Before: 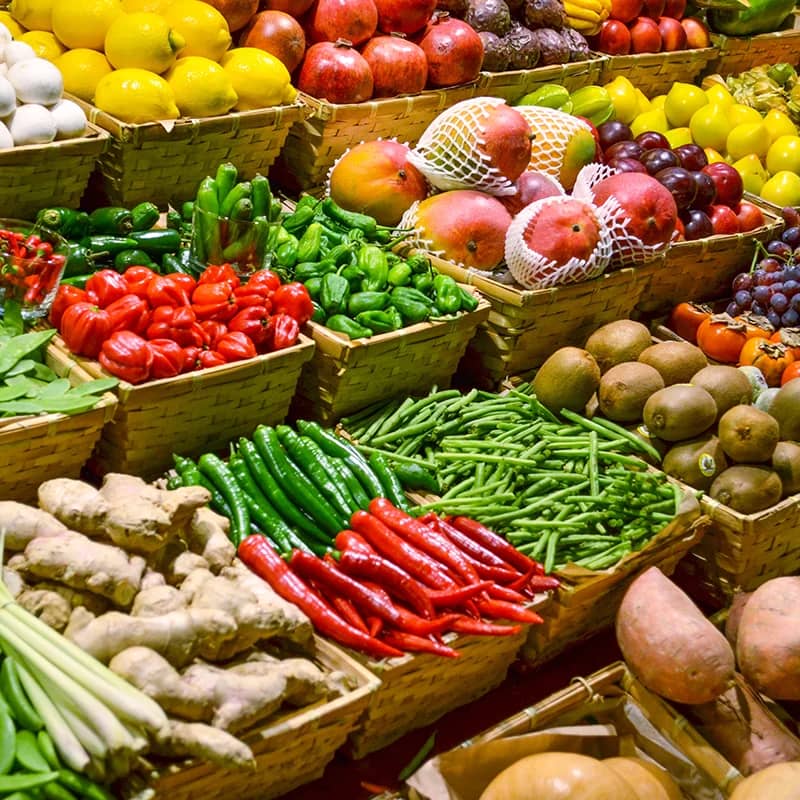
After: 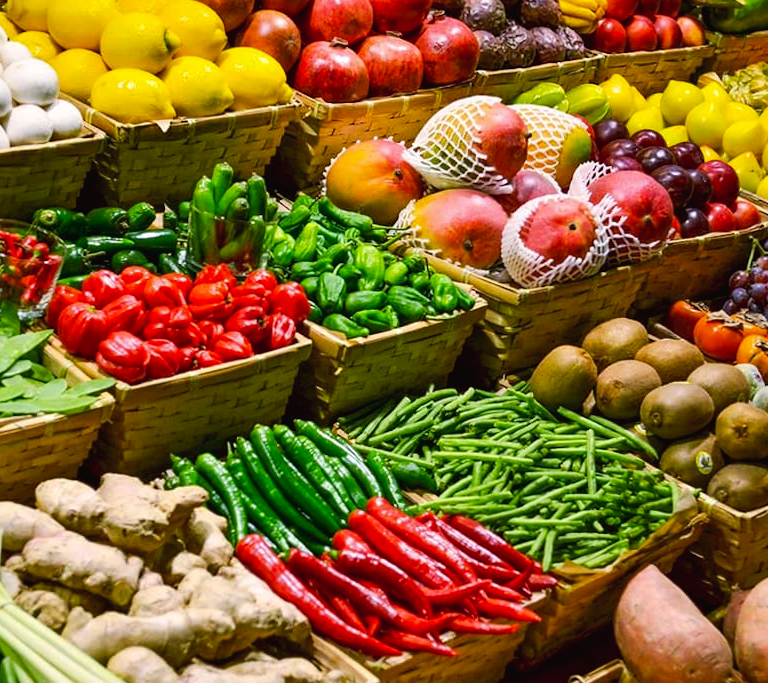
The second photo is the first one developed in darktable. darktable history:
tone curve: curves: ch0 [(0, 0) (0.003, 0.019) (0.011, 0.019) (0.025, 0.022) (0.044, 0.026) (0.069, 0.032) (0.1, 0.052) (0.136, 0.081) (0.177, 0.123) (0.224, 0.17) (0.277, 0.219) (0.335, 0.276) (0.399, 0.344) (0.468, 0.421) (0.543, 0.508) (0.623, 0.604) (0.709, 0.705) (0.801, 0.797) (0.898, 0.894) (1, 1)], preserve colors none
crop and rotate: angle 0.221°, left 0.274%, right 3.322%, bottom 14.218%
